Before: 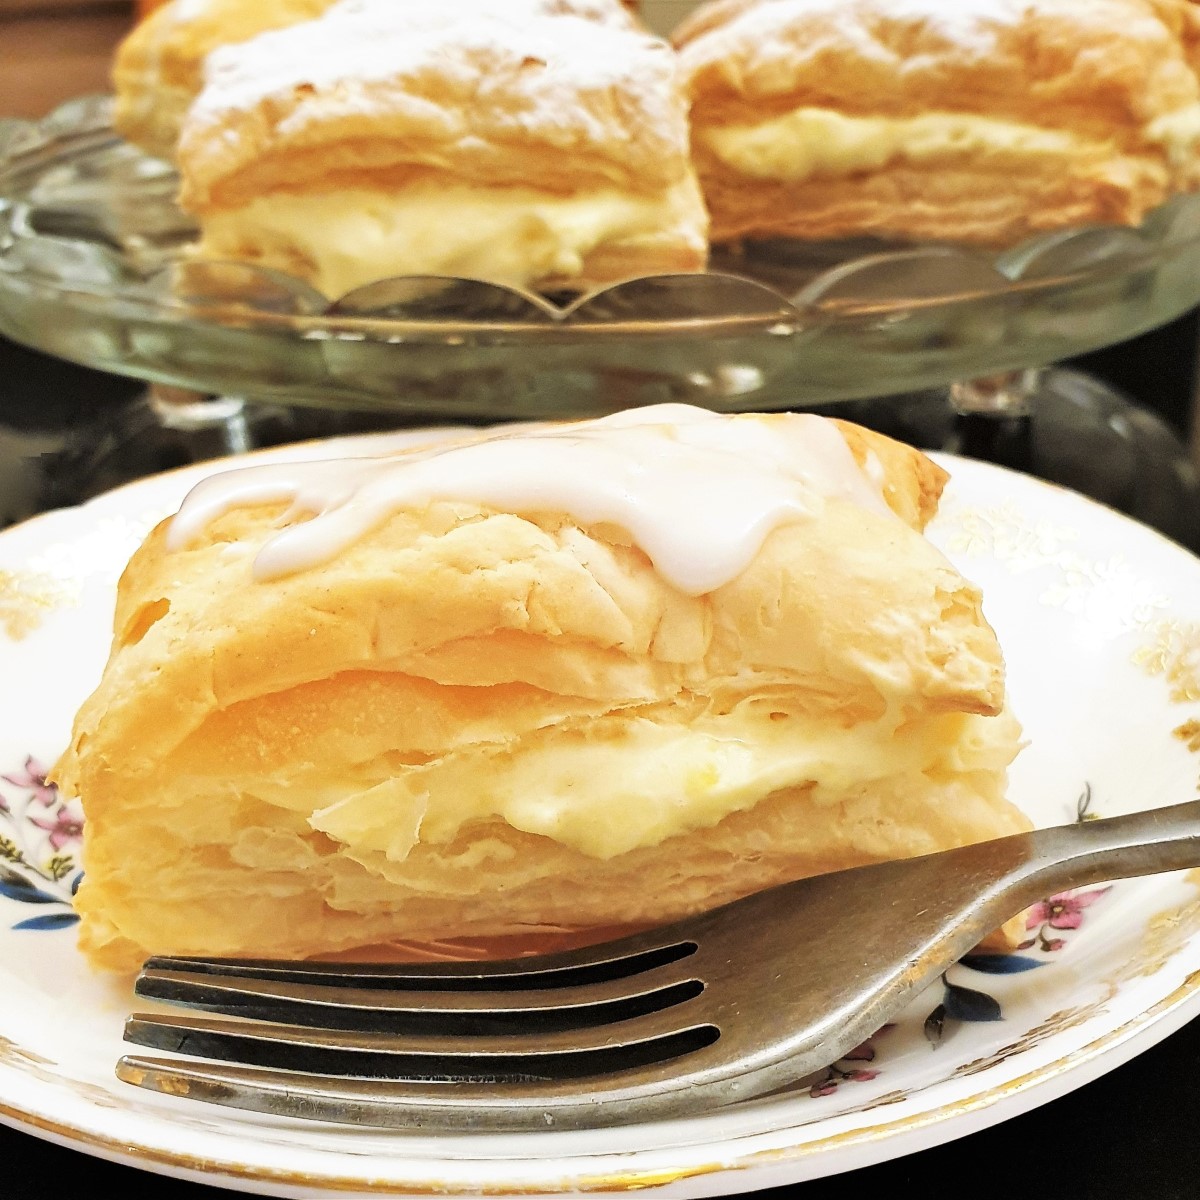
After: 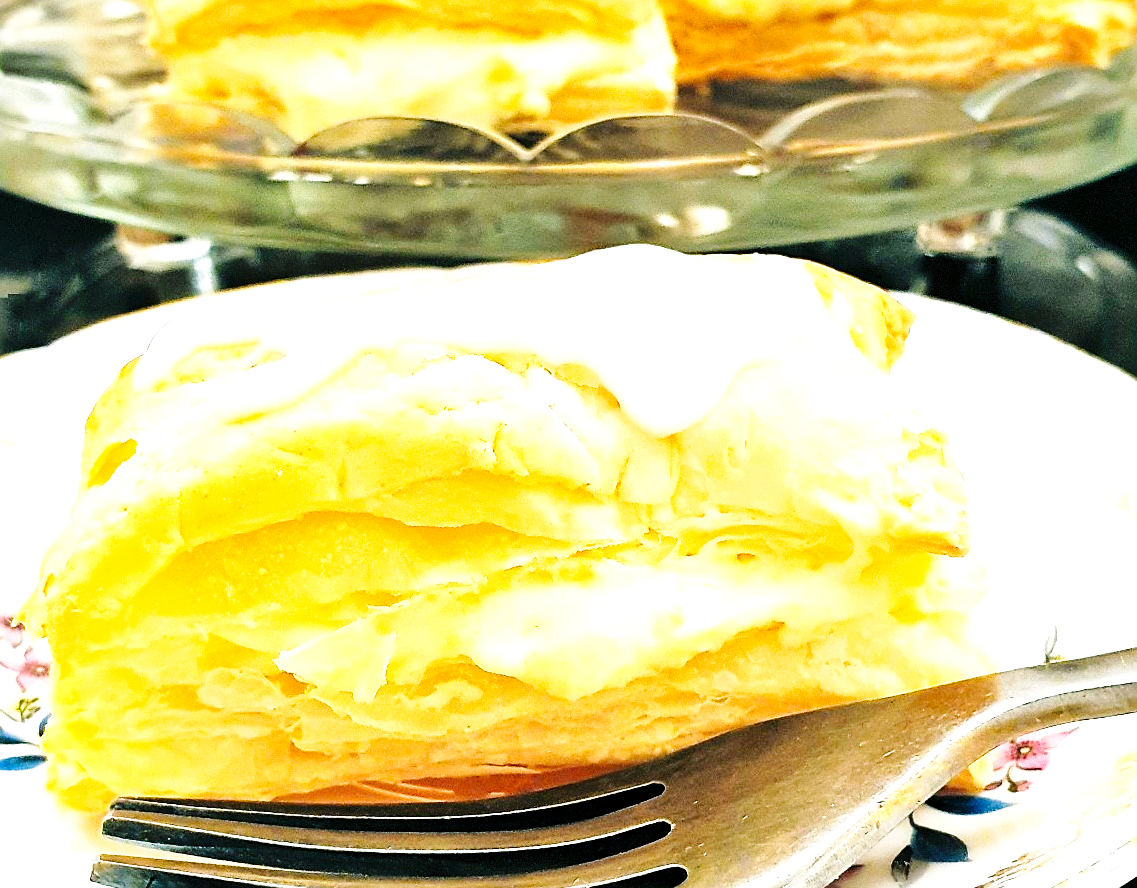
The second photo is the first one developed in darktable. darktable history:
base curve: curves: ch0 [(0, 0) (0.036, 0.025) (0.121, 0.166) (0.206, 0.329) (0.605, 0.79) (1, 1)], preserve colors none
sharpen: on, module defaults
color balance rgb: power › luminance -7.72%, power › chroma 2.271%, power › hue 221.83°, global offset › luminance -0.381%, perceptual saturation grading › global saturation 30.593%
crop and rotate: left 2.832%, top 13.293%, right 2.408%, bottom 12.628%
exposure: black level correction 0, exposure 1.001 EV, compensate highlight preservation false
